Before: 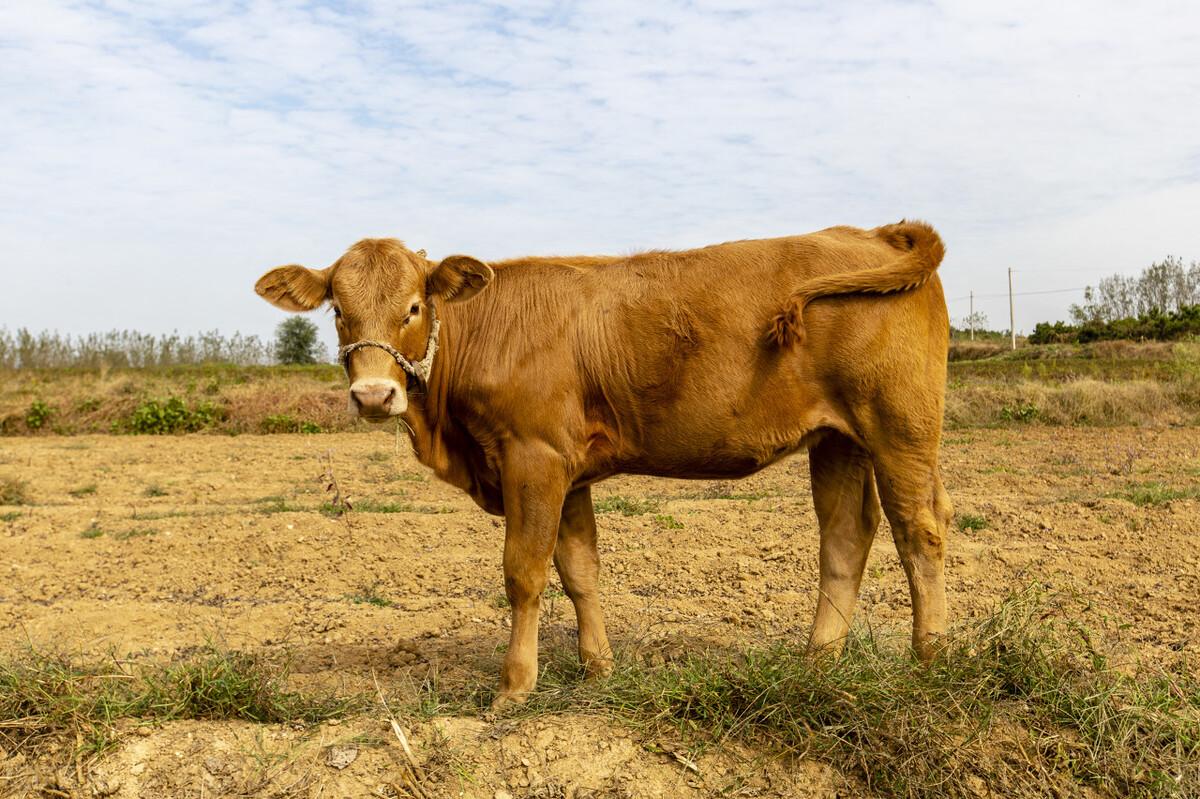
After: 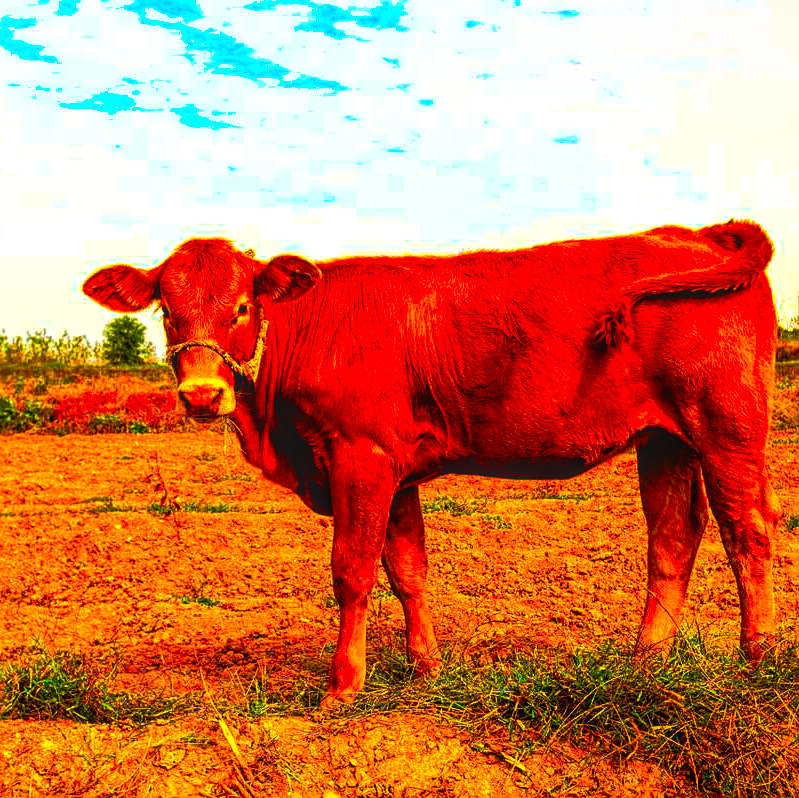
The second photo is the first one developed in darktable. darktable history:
shadows and highlights: soften with gaussian
crop and rotate: left 14.379%, right 18.984%
sharpen: on, module defaults
tone equalizer: -8 EV -0.39 EV, -7 EV -0.428 EV, -6 EV -0.349 EV, -5 EV -0.187 EV, -3 EV 0.218 EV, -2 EV 0.328 EV, -1 EV 0.396 EV, +0 EV 0.444 EV, edges refinement/feathering 500, mask exposure compensation -1.57 EV, preserve details no
color balance rgb: highlights gain › chroma 3.092%, highlights gain › hue 78.42°, perceptual saturation grading › global saturation 29.921%, perceptual brilliance grading › highlights 3.39%, perceptual brilliance grading › mid-tones -17.235%, perceptual brilliance grading › shadows -41.9%, global vibrance 50.101%
local contrast: highlights 76%, shadows 55%, detail 176%, midtone range 0.208
color correction: highlights b* 0.062, saturation 2.99
